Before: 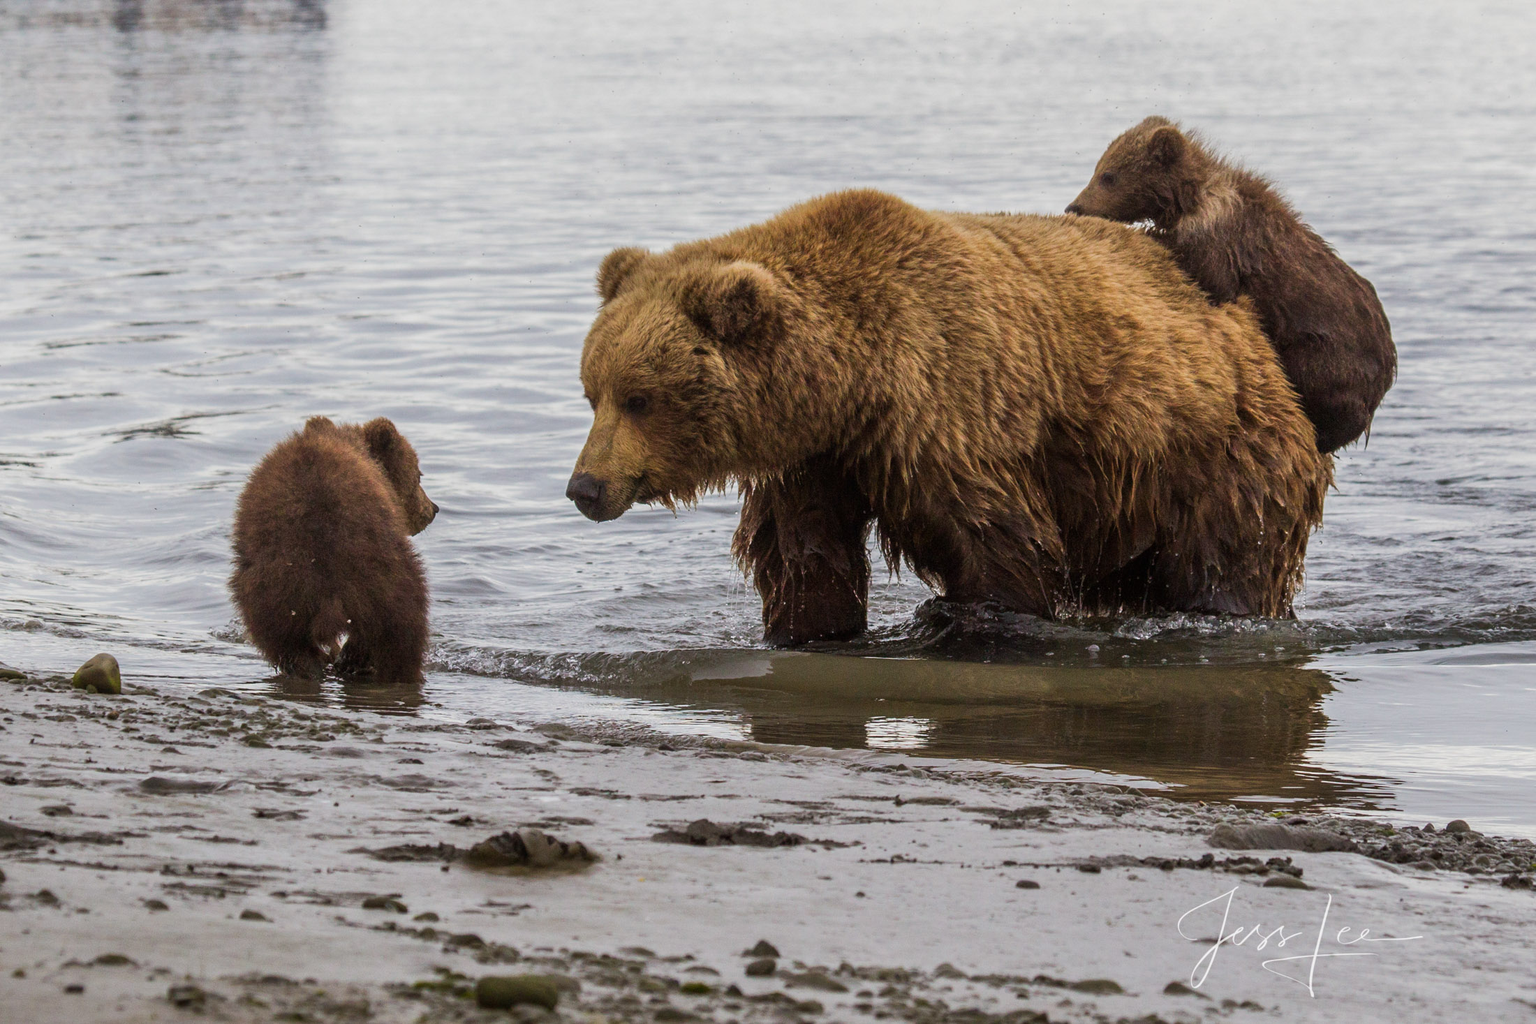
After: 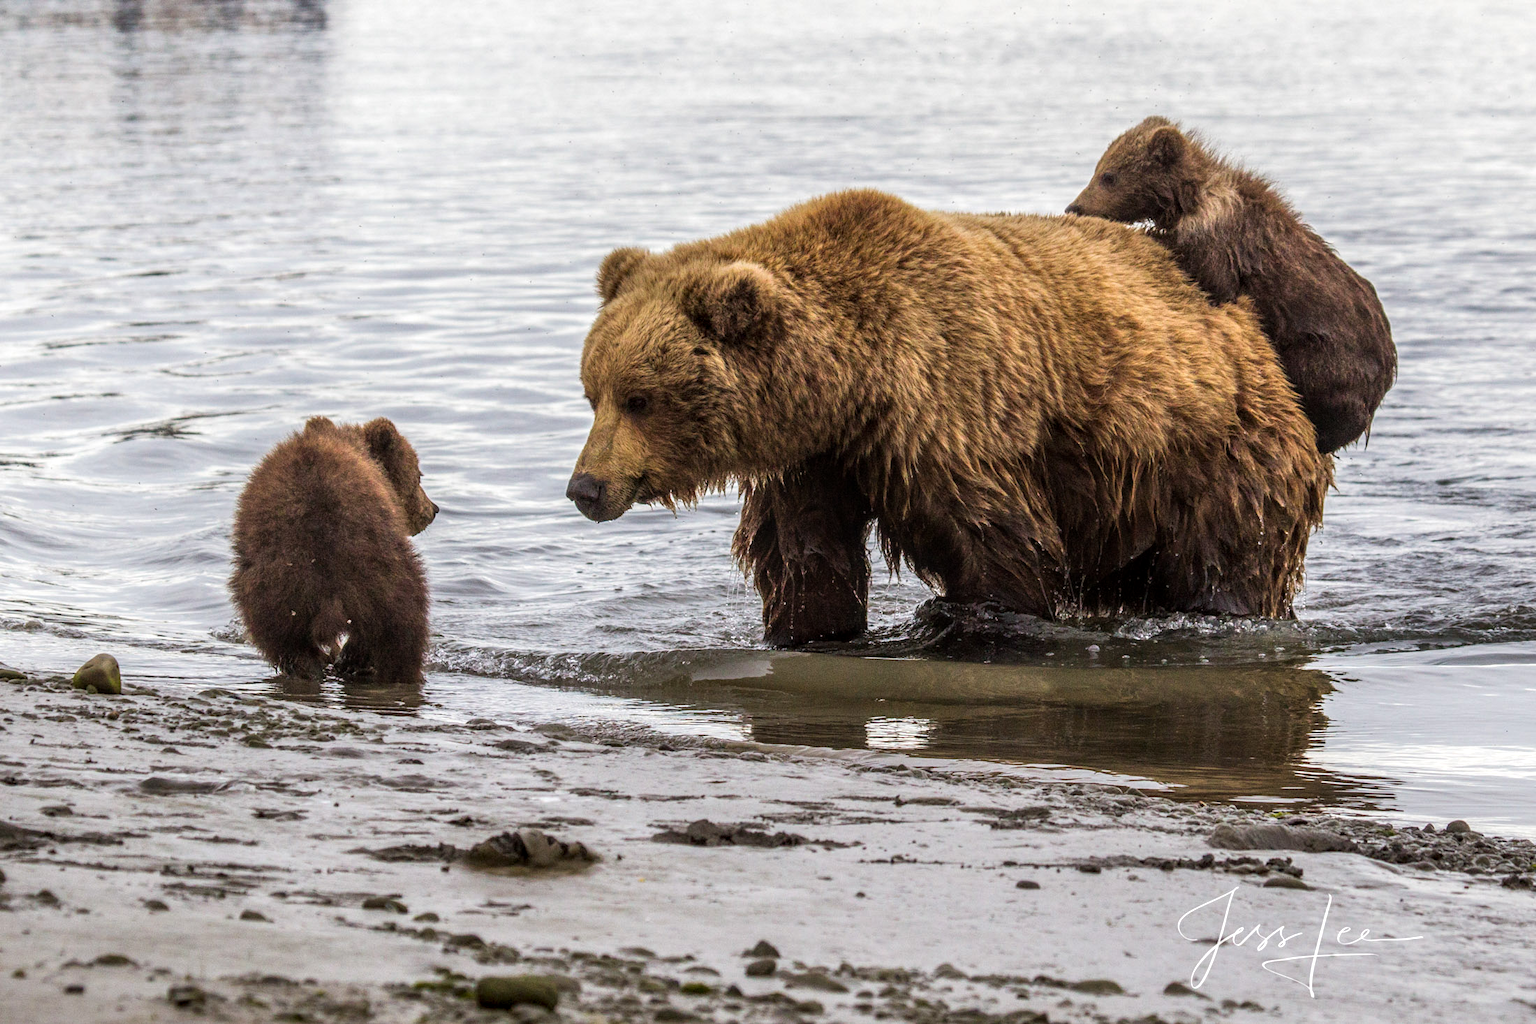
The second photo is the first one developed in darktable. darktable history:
local contrast: on, module defaults
tone equalizer: -8 EV -0.393 EV, -7 EV -0.387 EV, -6 EV -0.359 EV, -5 EV -0.213 EV, -3 EV 0.216 EV, -2 EV 0.352 EV, -1 EV 0.363 EV, +0 EV 0.392 EV
